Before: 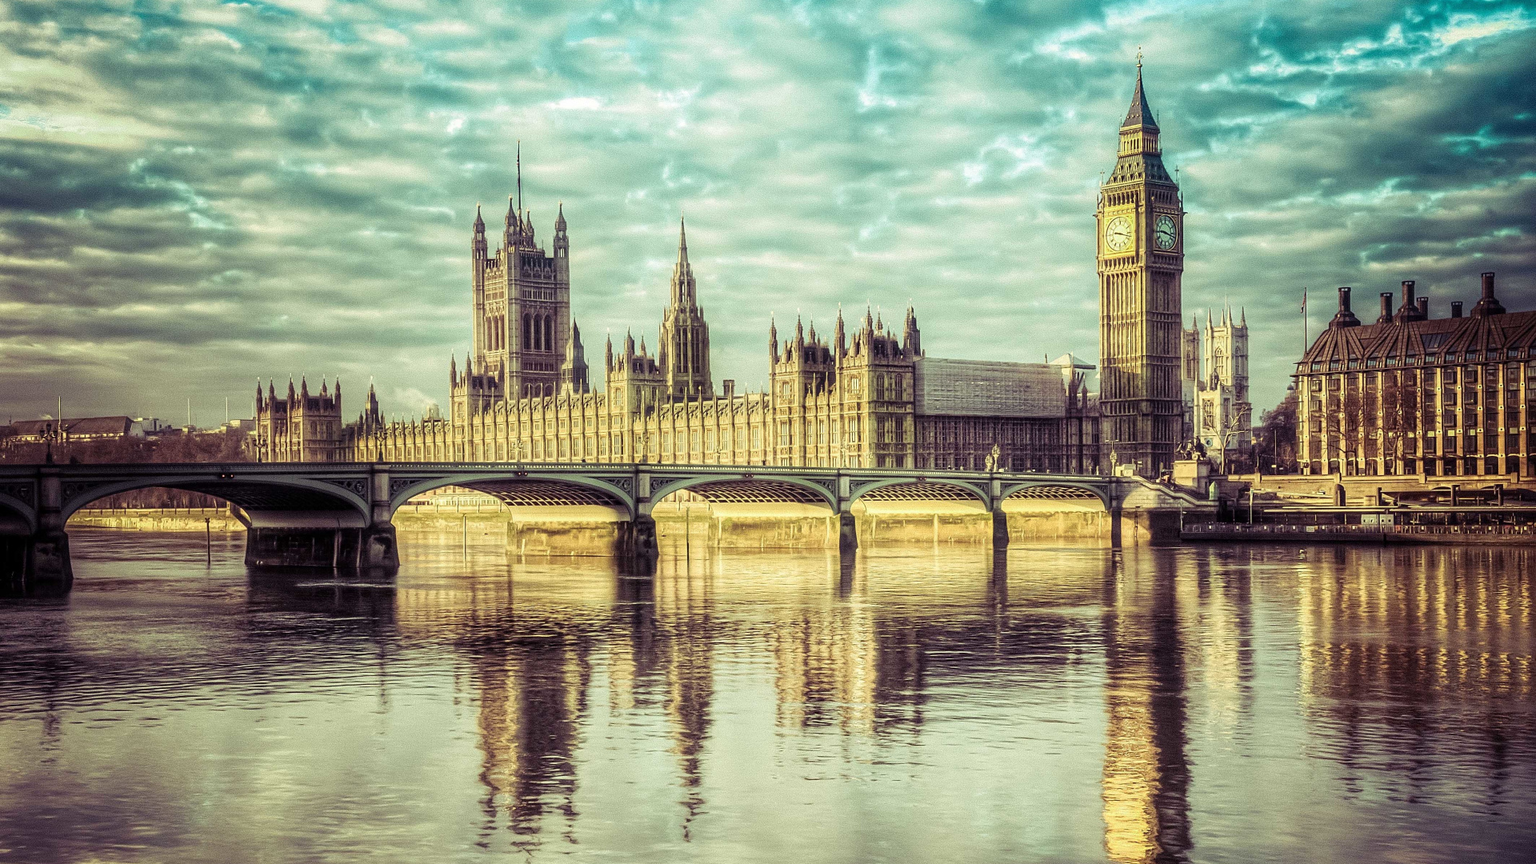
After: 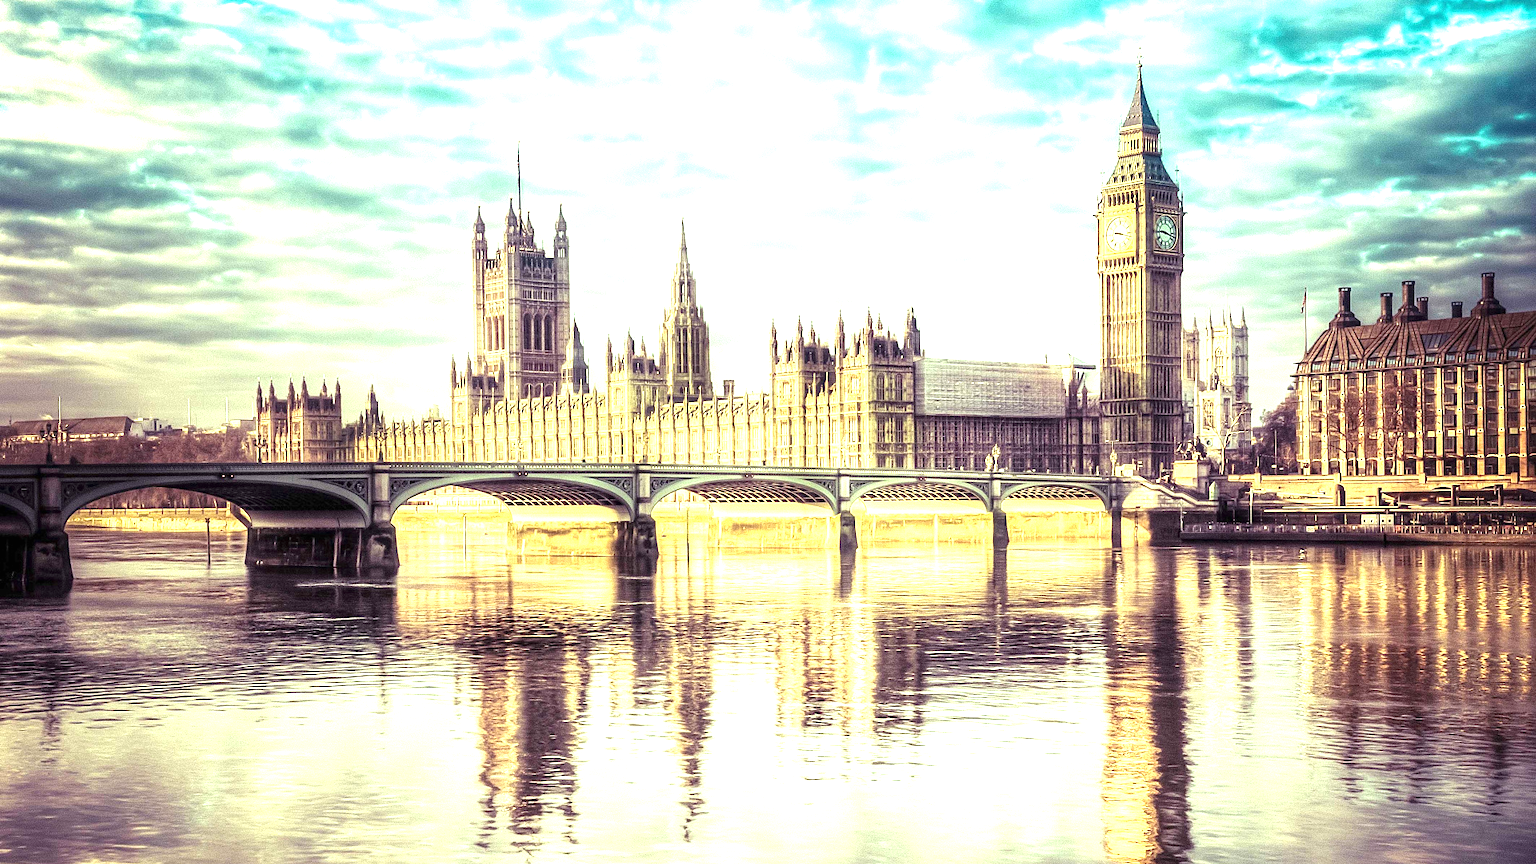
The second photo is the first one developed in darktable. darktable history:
exposure: black level correction 0, exposure 1.391 EV, compensate exposure bias true, compensate highlight preservation false
